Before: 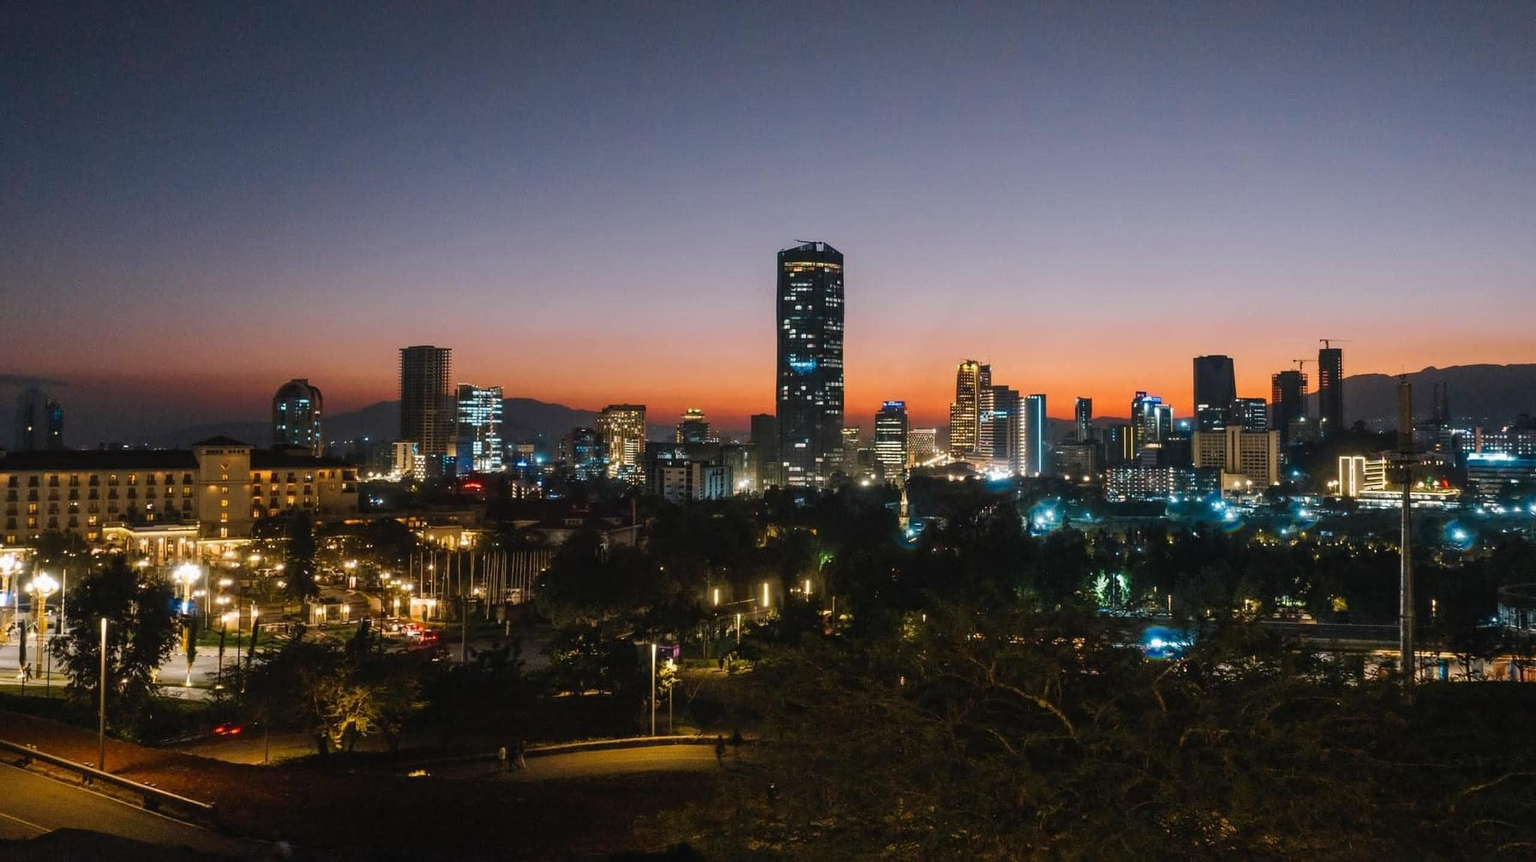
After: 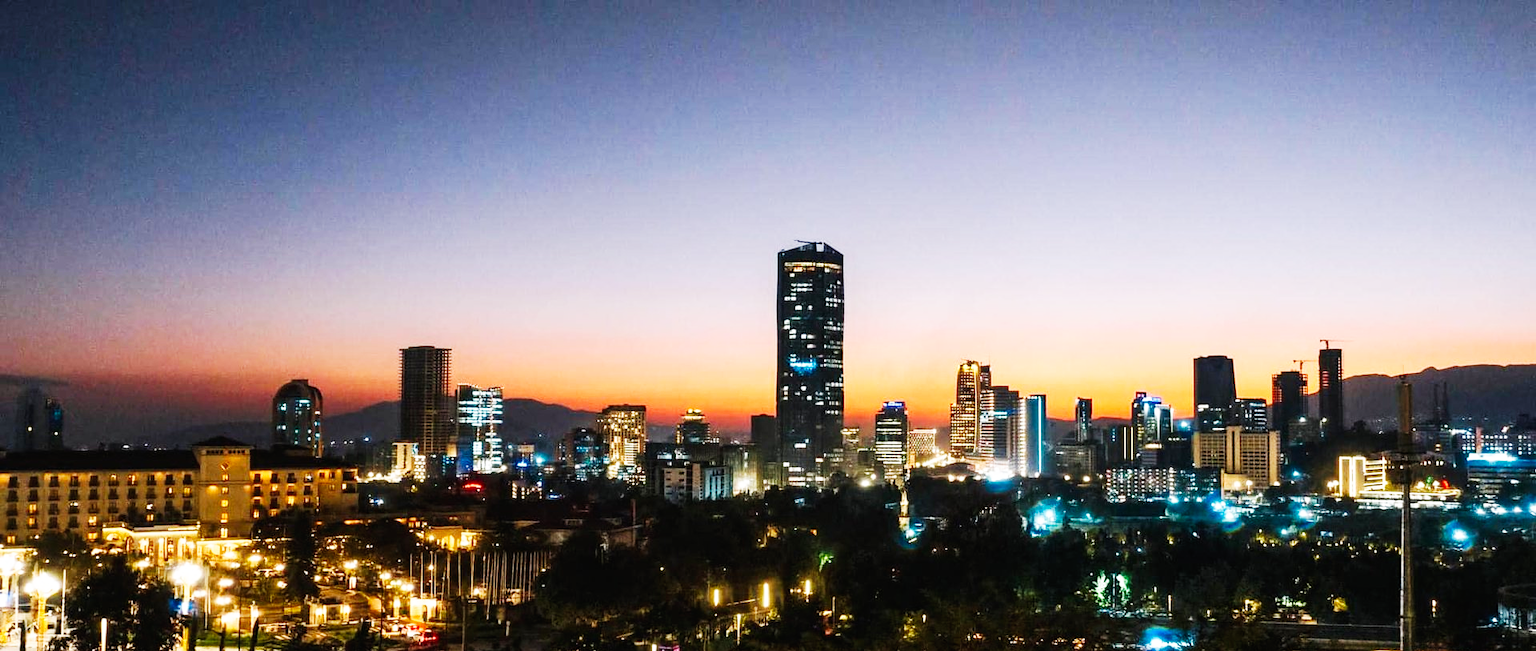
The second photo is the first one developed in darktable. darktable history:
base curve: curves: ch0 [(0, 0) (0.007, 0.004) (0.027, 0.03) (0.046, 0.07) (0.207, 0.54) (0.442, 0.872) (0.673, 0.972) (1, 1)], preserve colors none
crop: bottom 24.472%
